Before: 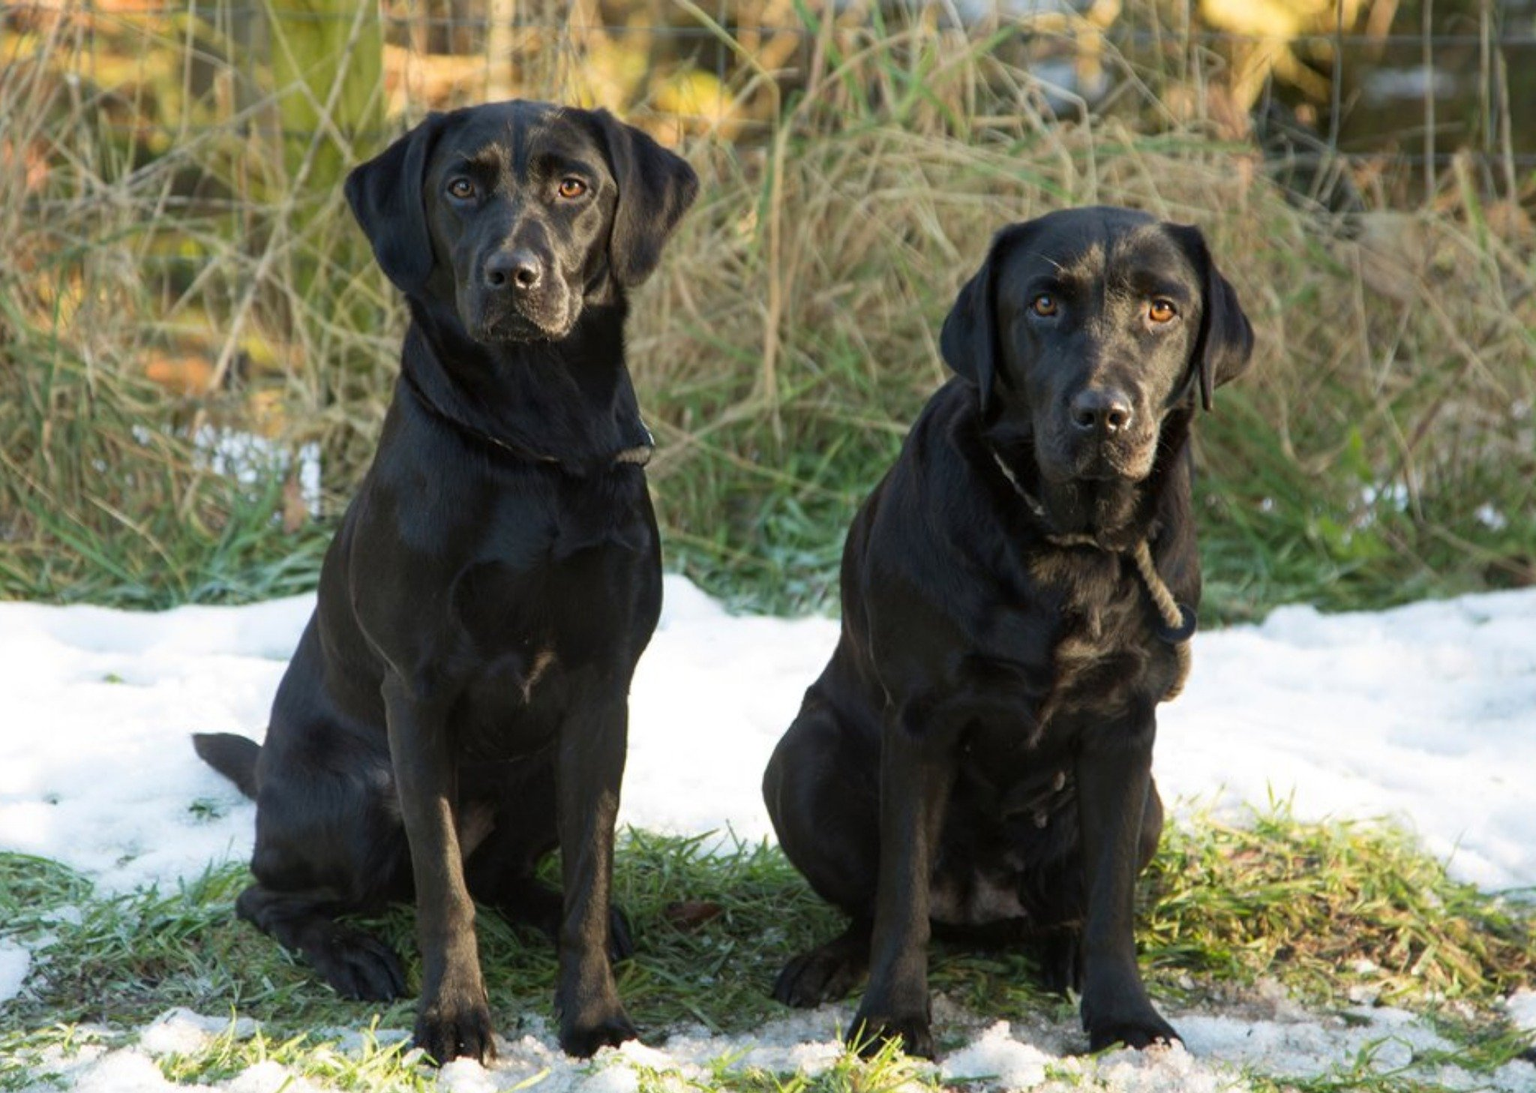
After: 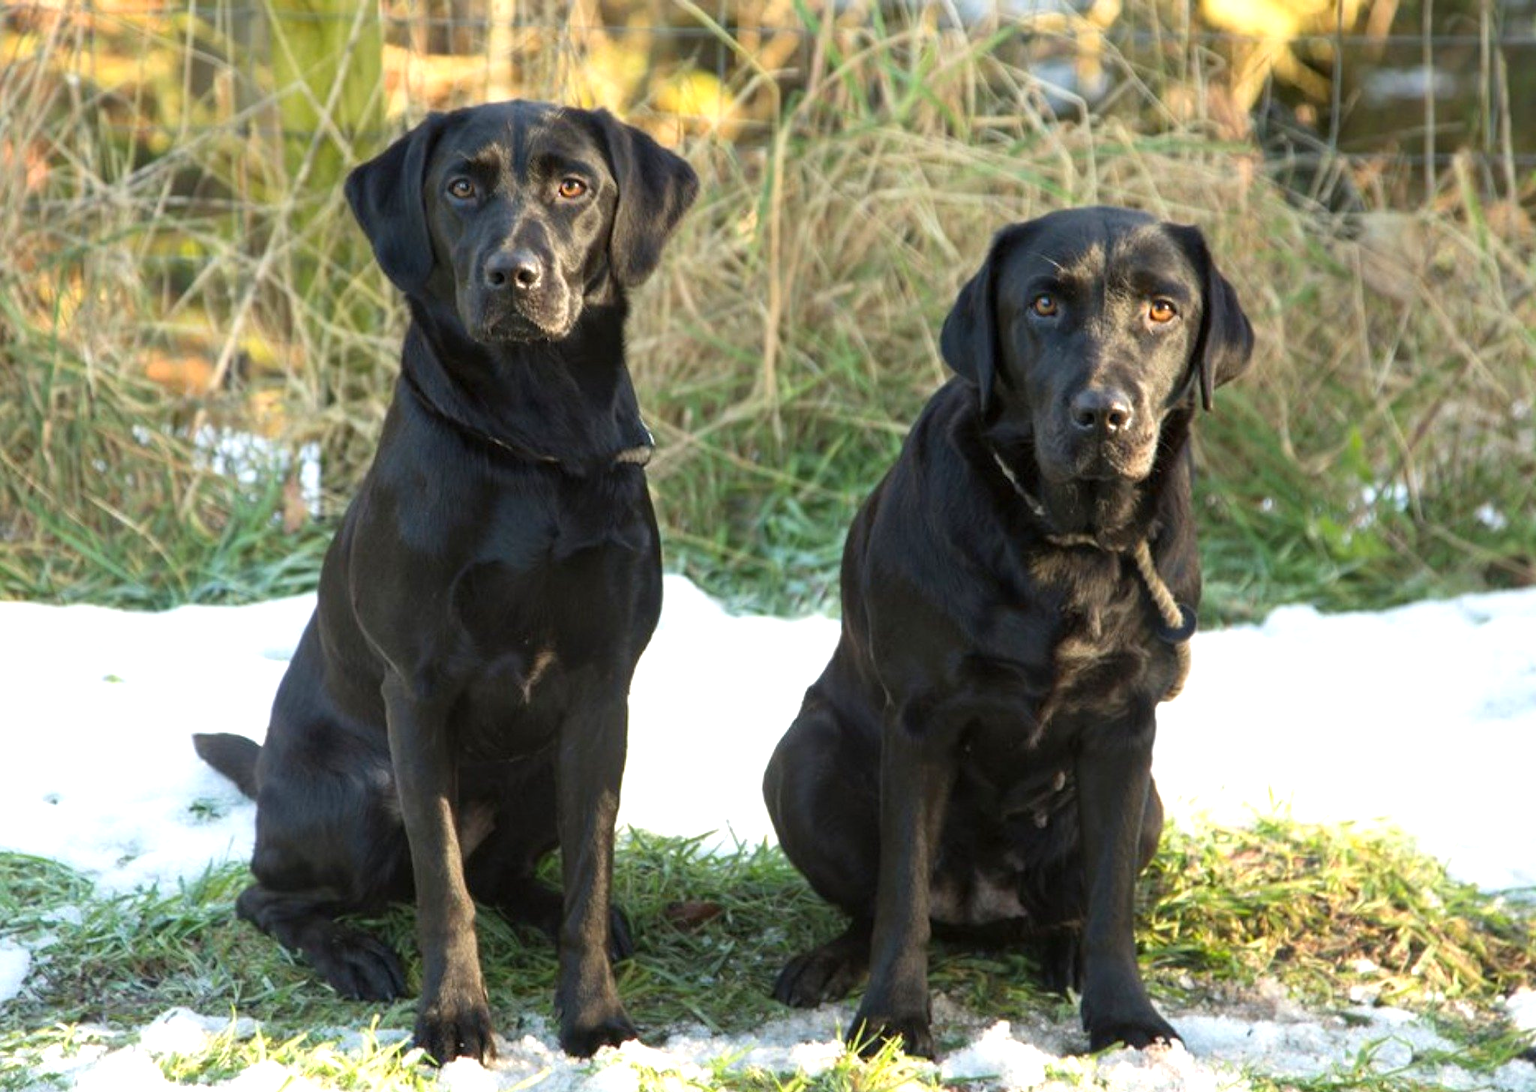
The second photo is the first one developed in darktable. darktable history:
exposure: exposure 0.6 EV, compensate highlight preservation false
color zones: curves: ch0 [(0, 0.5) (0.143, 0.5) (0.286, 0.5) (0.429, 0.495) (0.571, 0.437) (0.714, 0.44) (0.857, 0.496) (1, 0.5)]
